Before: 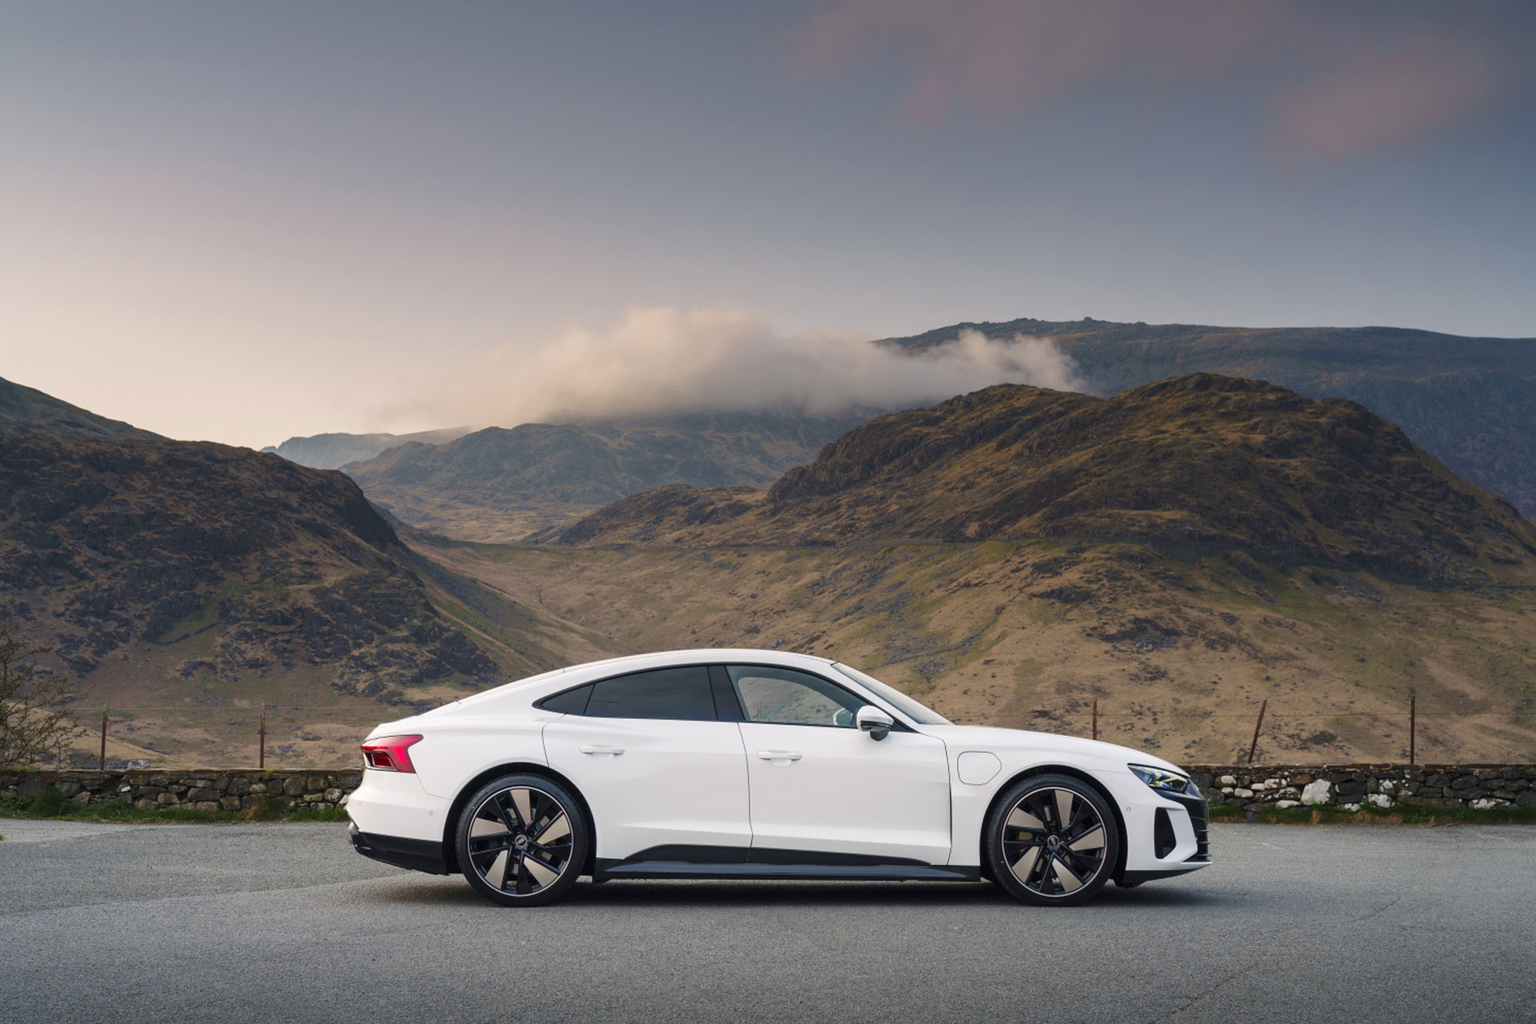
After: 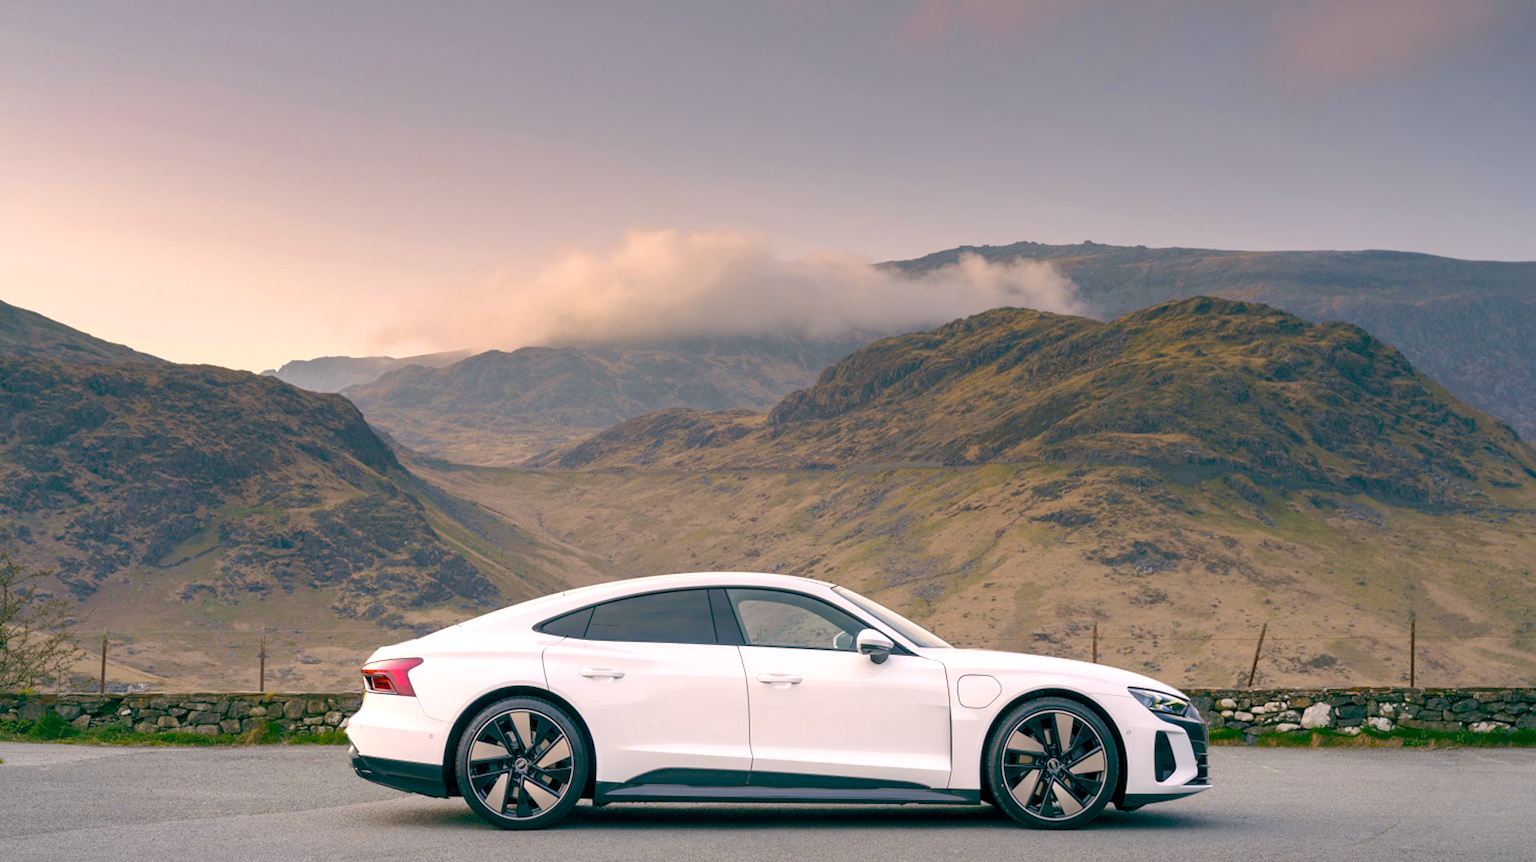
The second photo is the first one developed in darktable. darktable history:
crop: top 7.57%, bottom 8.138%
shadows and highlights: shadows 34.61, highlights -34.95, soften with gaussian
color balance rgb: global offset › luminance -0.327%, global offset › chroma 0.105%, global offset › hue 162.18°, perceptual saturation grading › global saturation 0.045%, perceptual brilliance grading › highlights 9.795%, perceptual brilliance grading › mid-tones 5.749%, global vibrance 42.285%
color correction: highlights a* 7.15, highlights b* 3.97
exposure: black level correction 0, compensate highlight preservation false
tone curve: curves: ch0 [(0, 0) (0.004, 0.008) (0.077, 0.156) (0.169, 0.29) (0.774, 0.774) (1, 1)], preserve colors none
